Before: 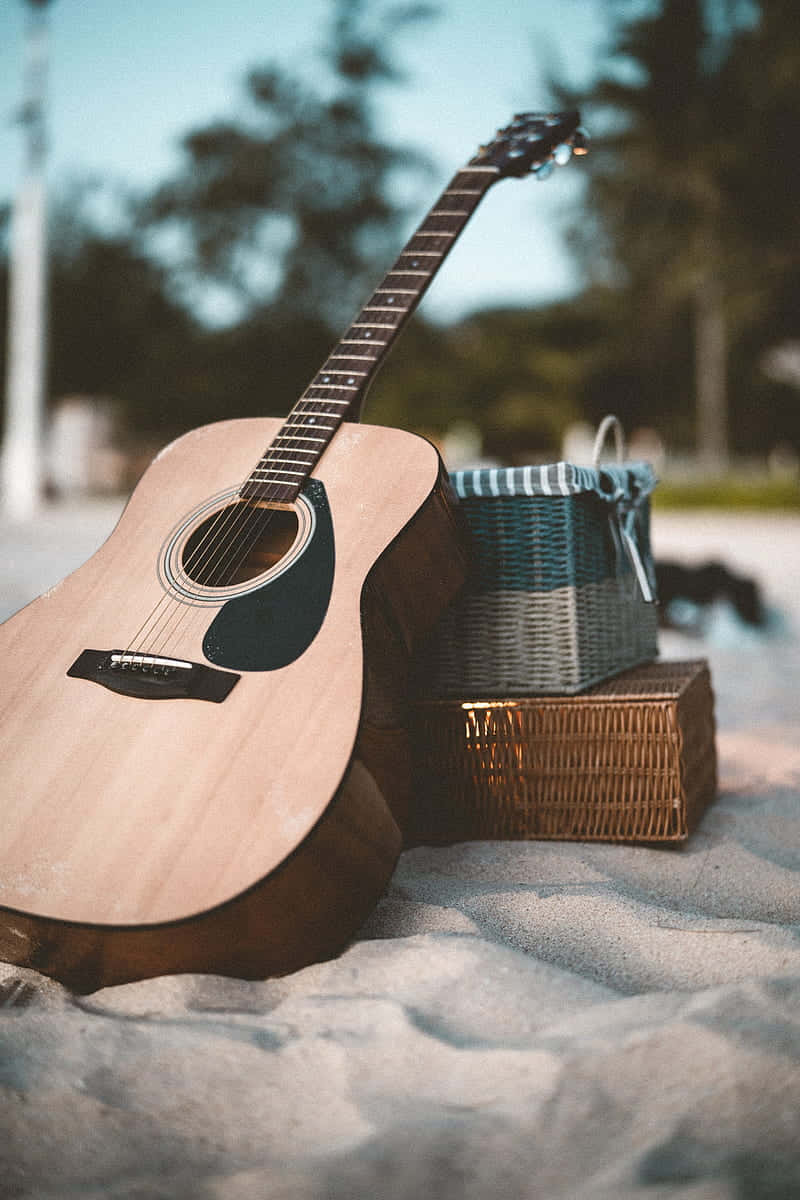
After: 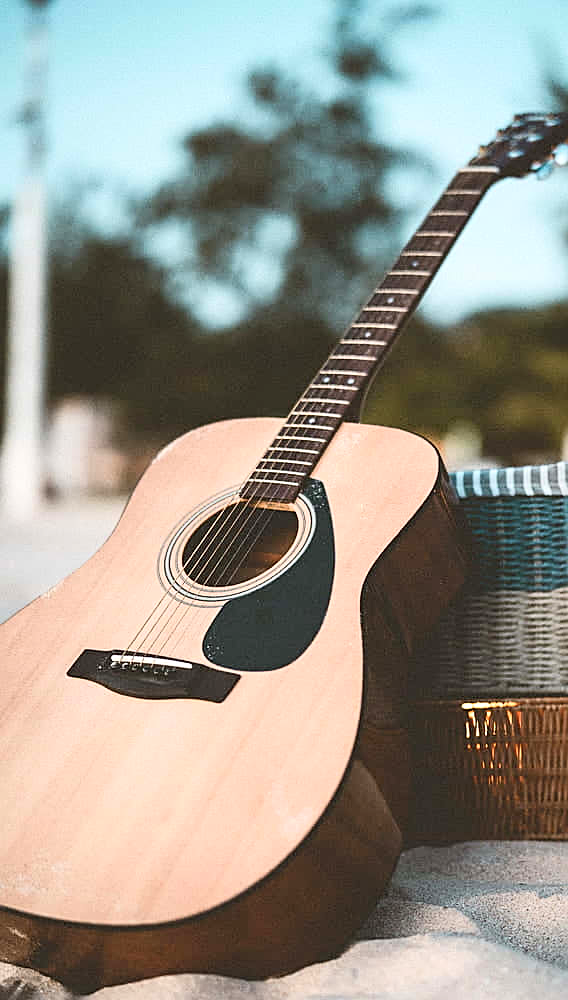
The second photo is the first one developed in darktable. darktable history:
contrast brightness saturation: contrast 0.2, brightness 0.16, saturation 0.22
crop: right 28.885%, bottom 16.626%
sharpen: on, module defaults
